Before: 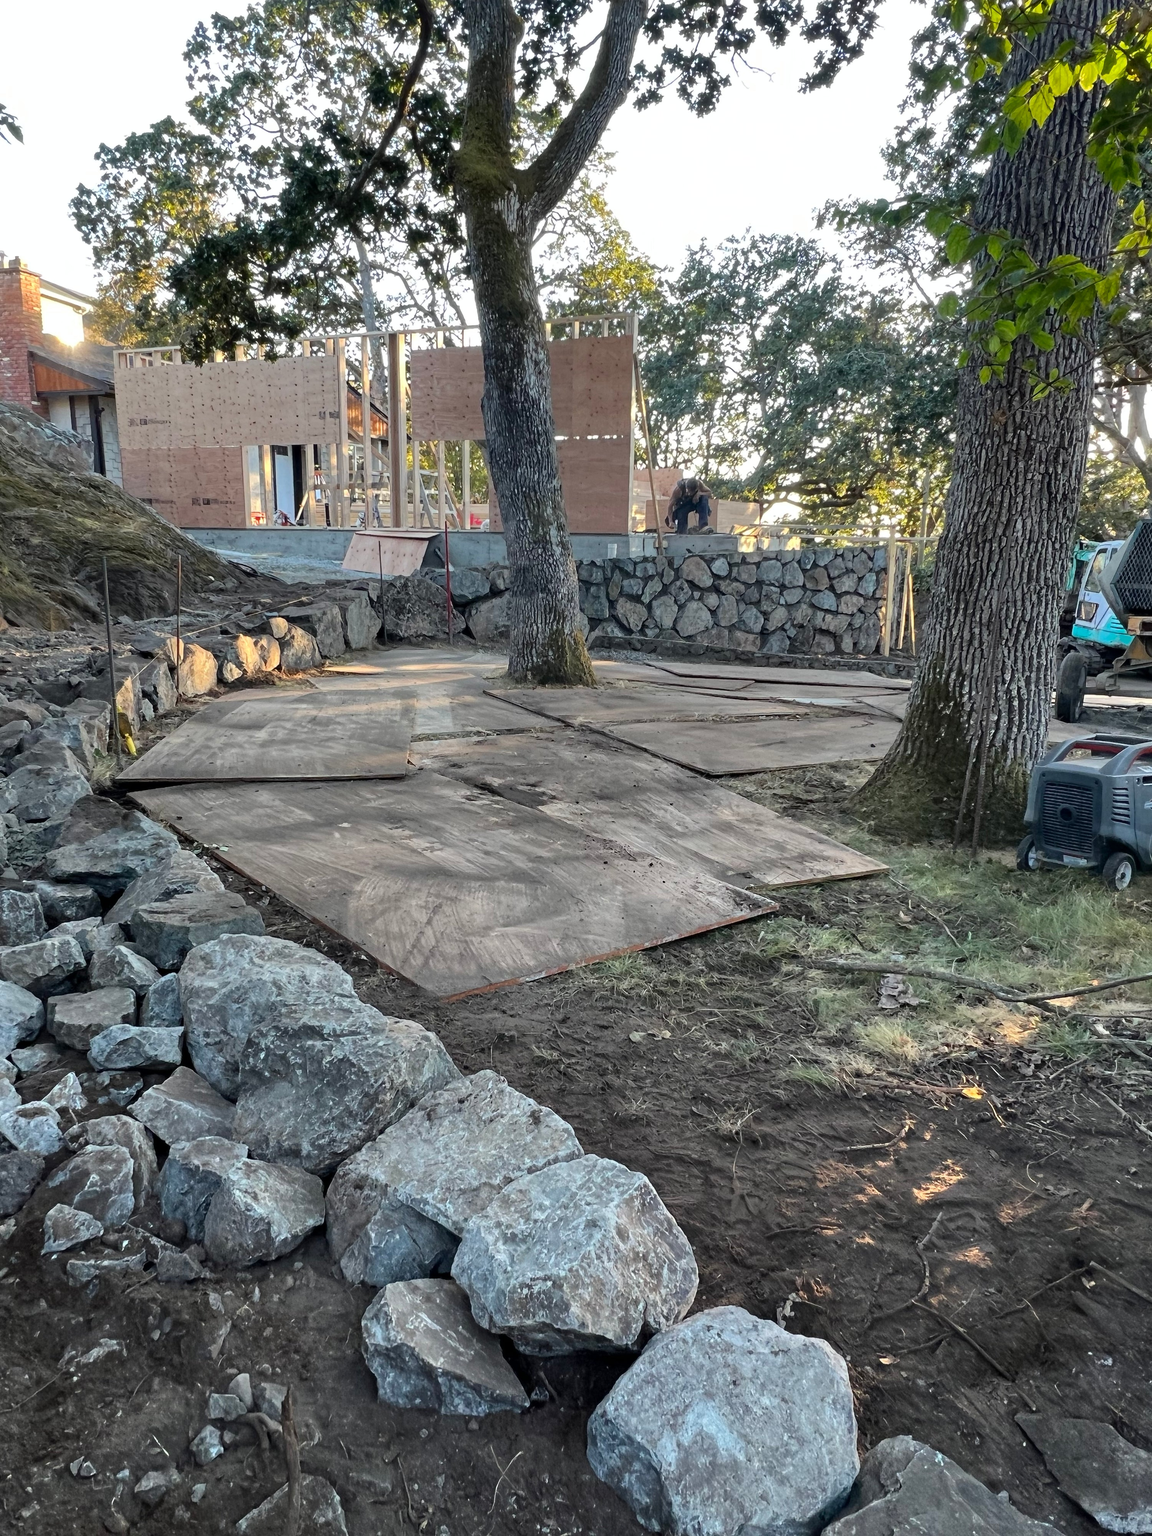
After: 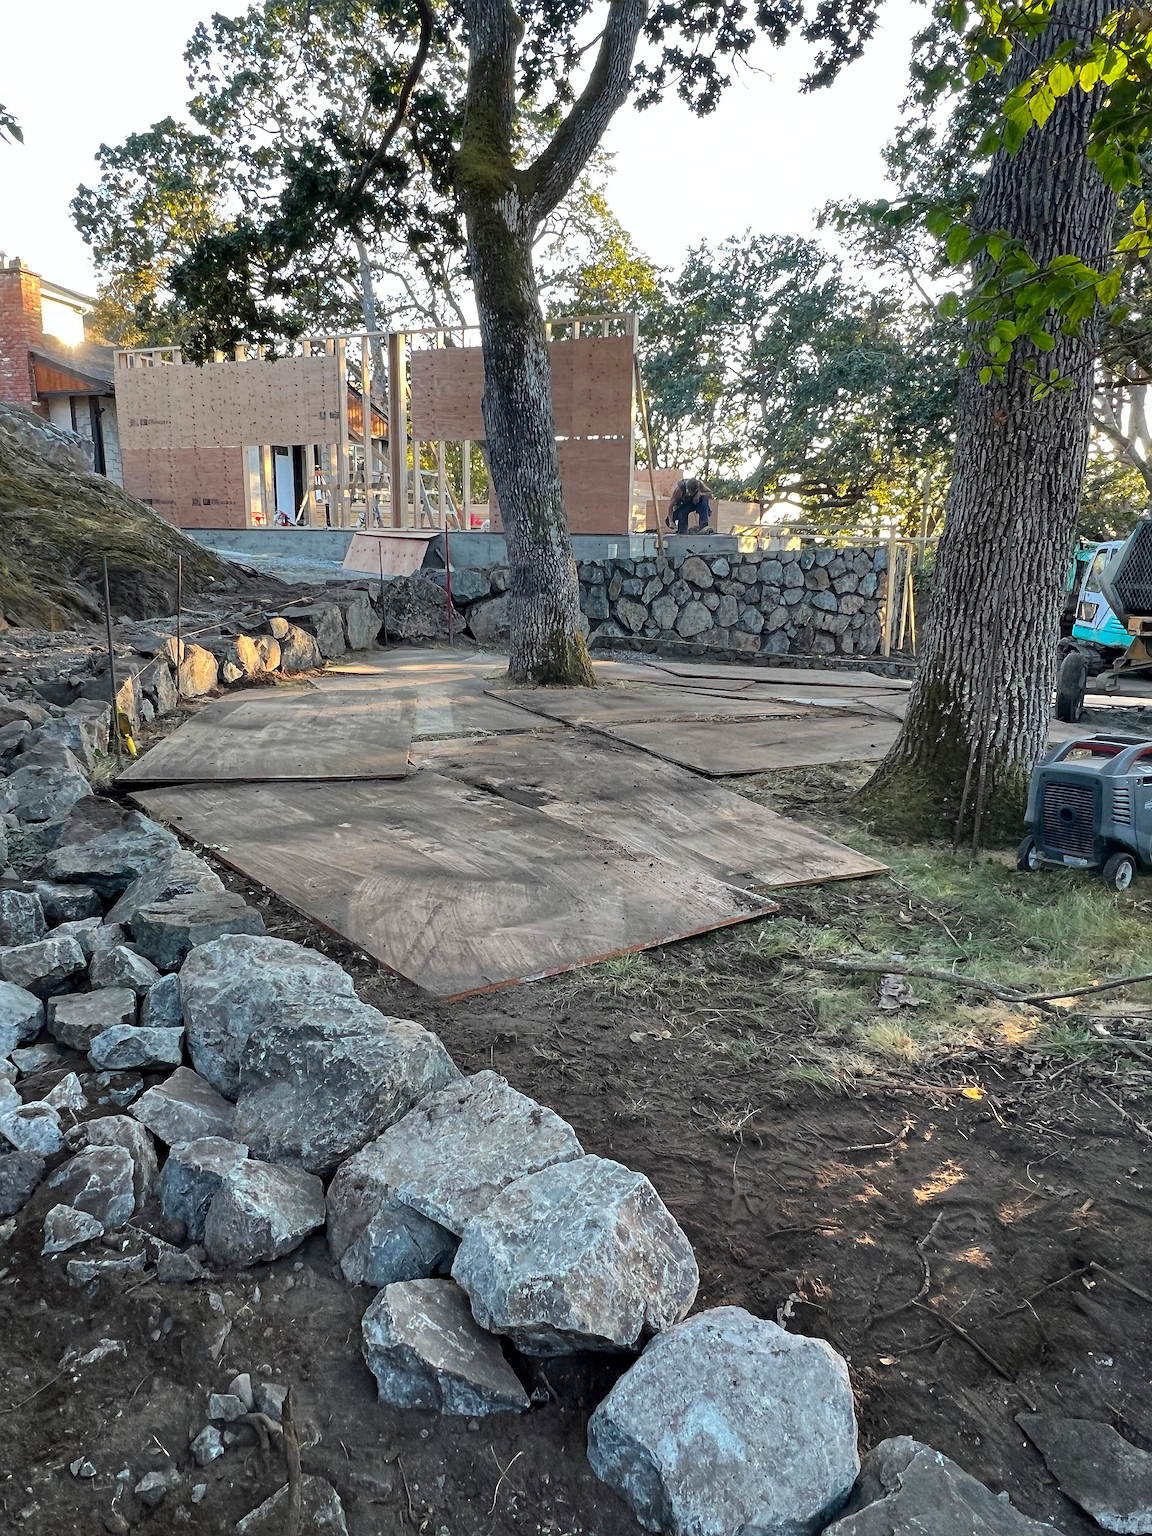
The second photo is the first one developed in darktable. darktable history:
color balance: output saturation 110%
sharpen: on, module defaults
